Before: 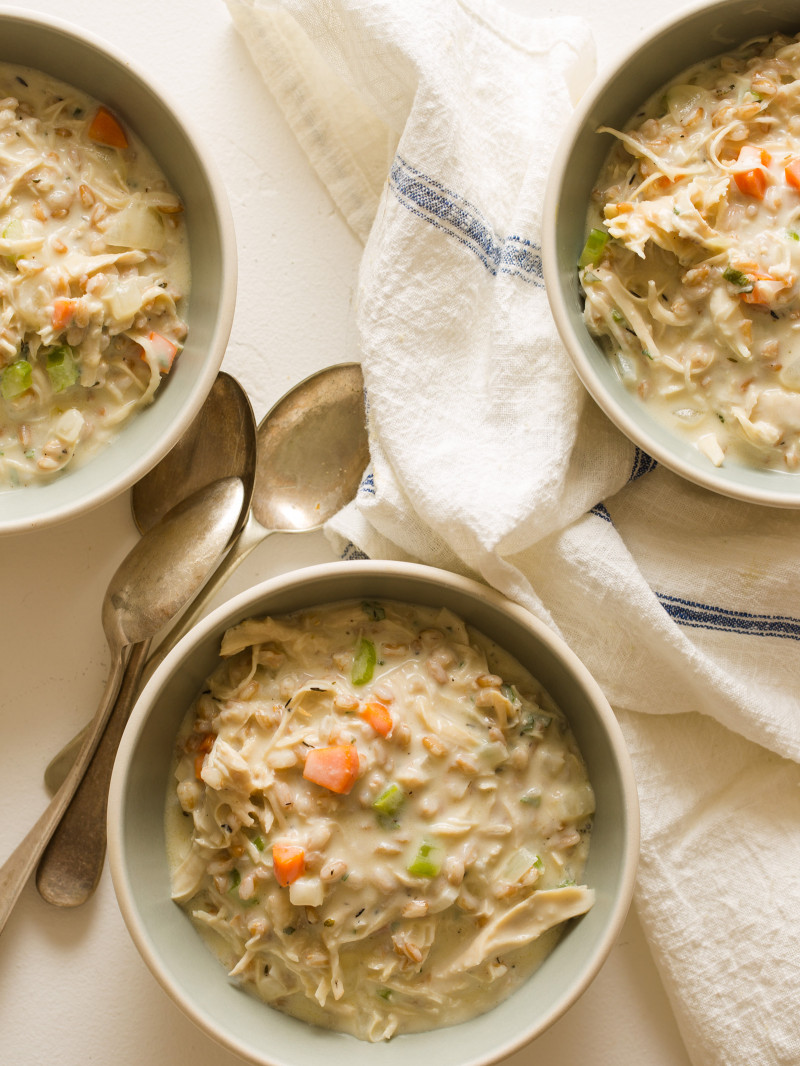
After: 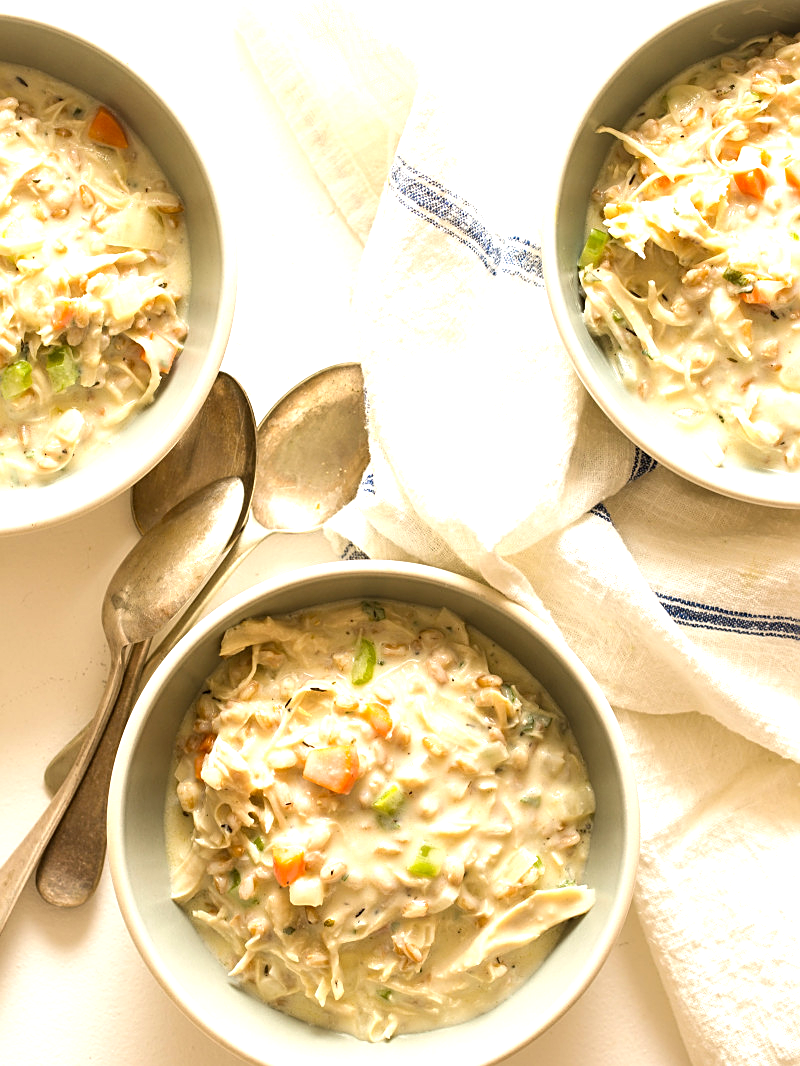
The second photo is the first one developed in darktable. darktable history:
sharpen: on, module defaults
tone equalizer: mask exposure compensation -0.499 EV
exposure: black level correction 0.001, exposure 0.965 EV, compensate highlight preservation false
